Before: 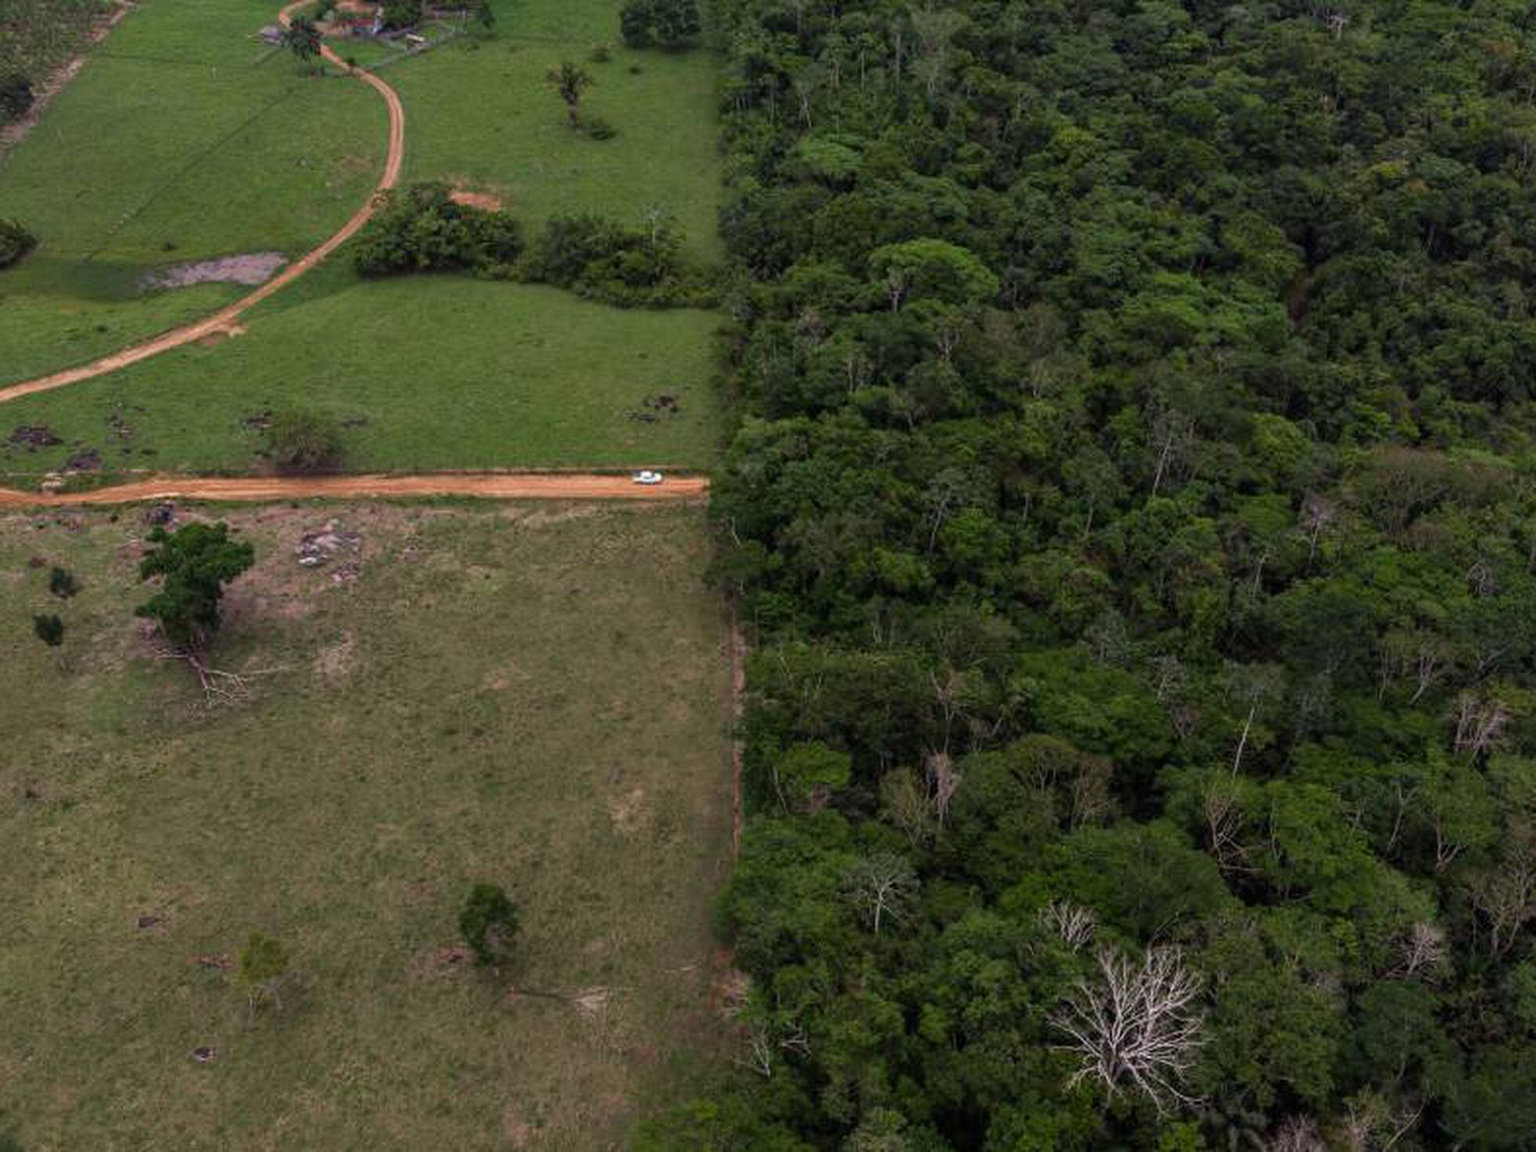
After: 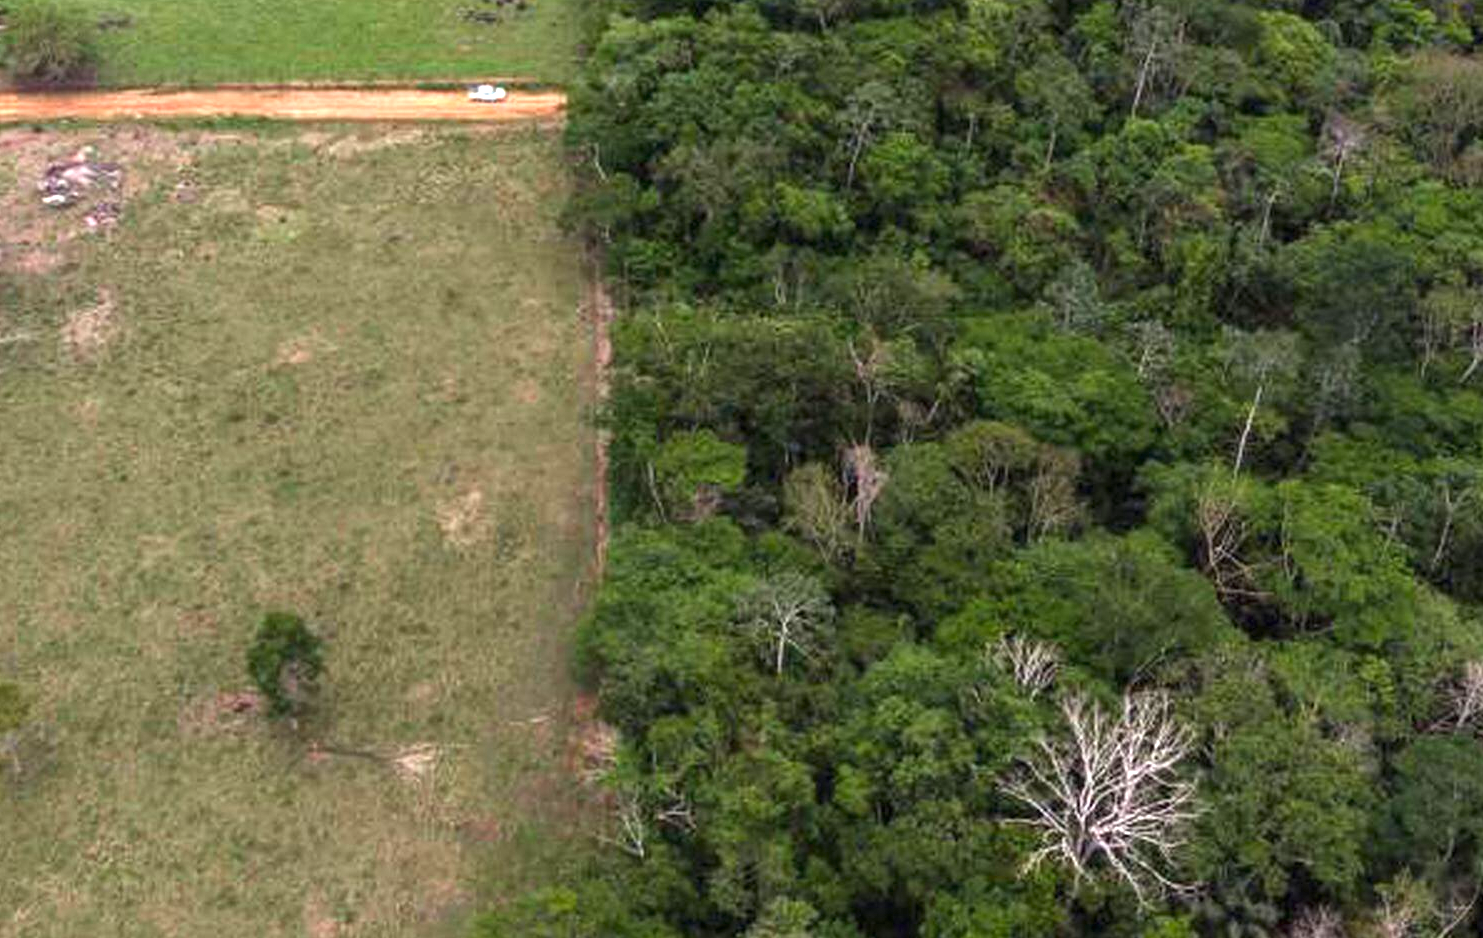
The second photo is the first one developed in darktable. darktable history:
exposure: black level correction 0, exposure 1.35 EV, compensate exposure bias true, compensate highlight preservation false
crop and rotate: left 17.299%, top 35.115%, right 7.015%, bottom 1.024%
